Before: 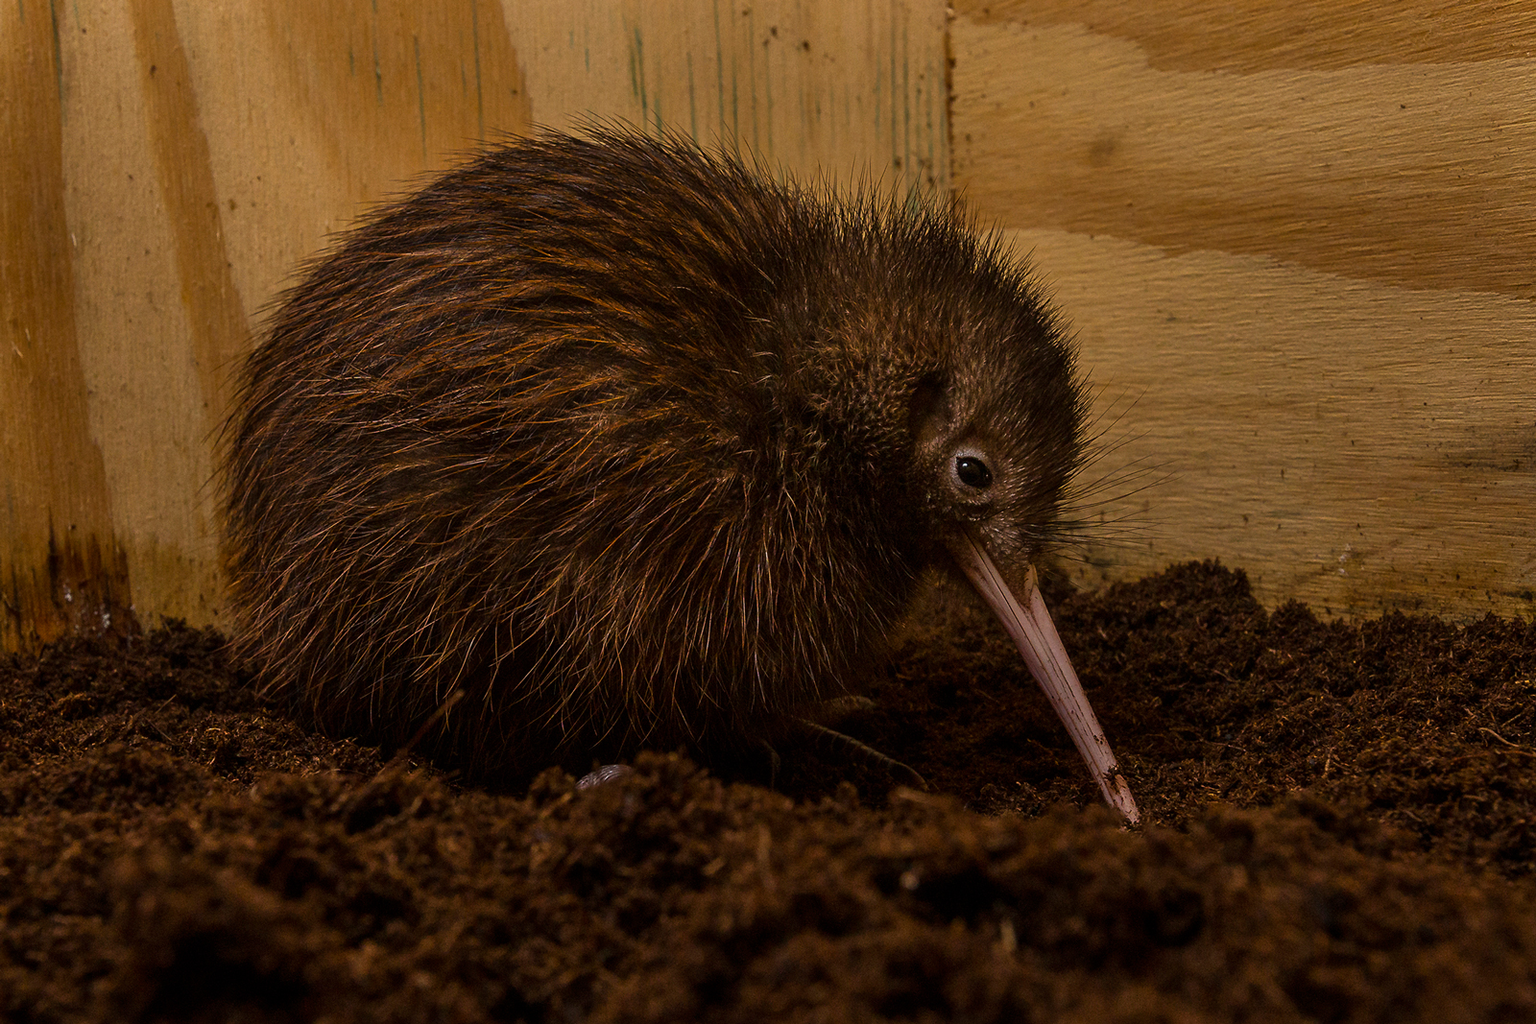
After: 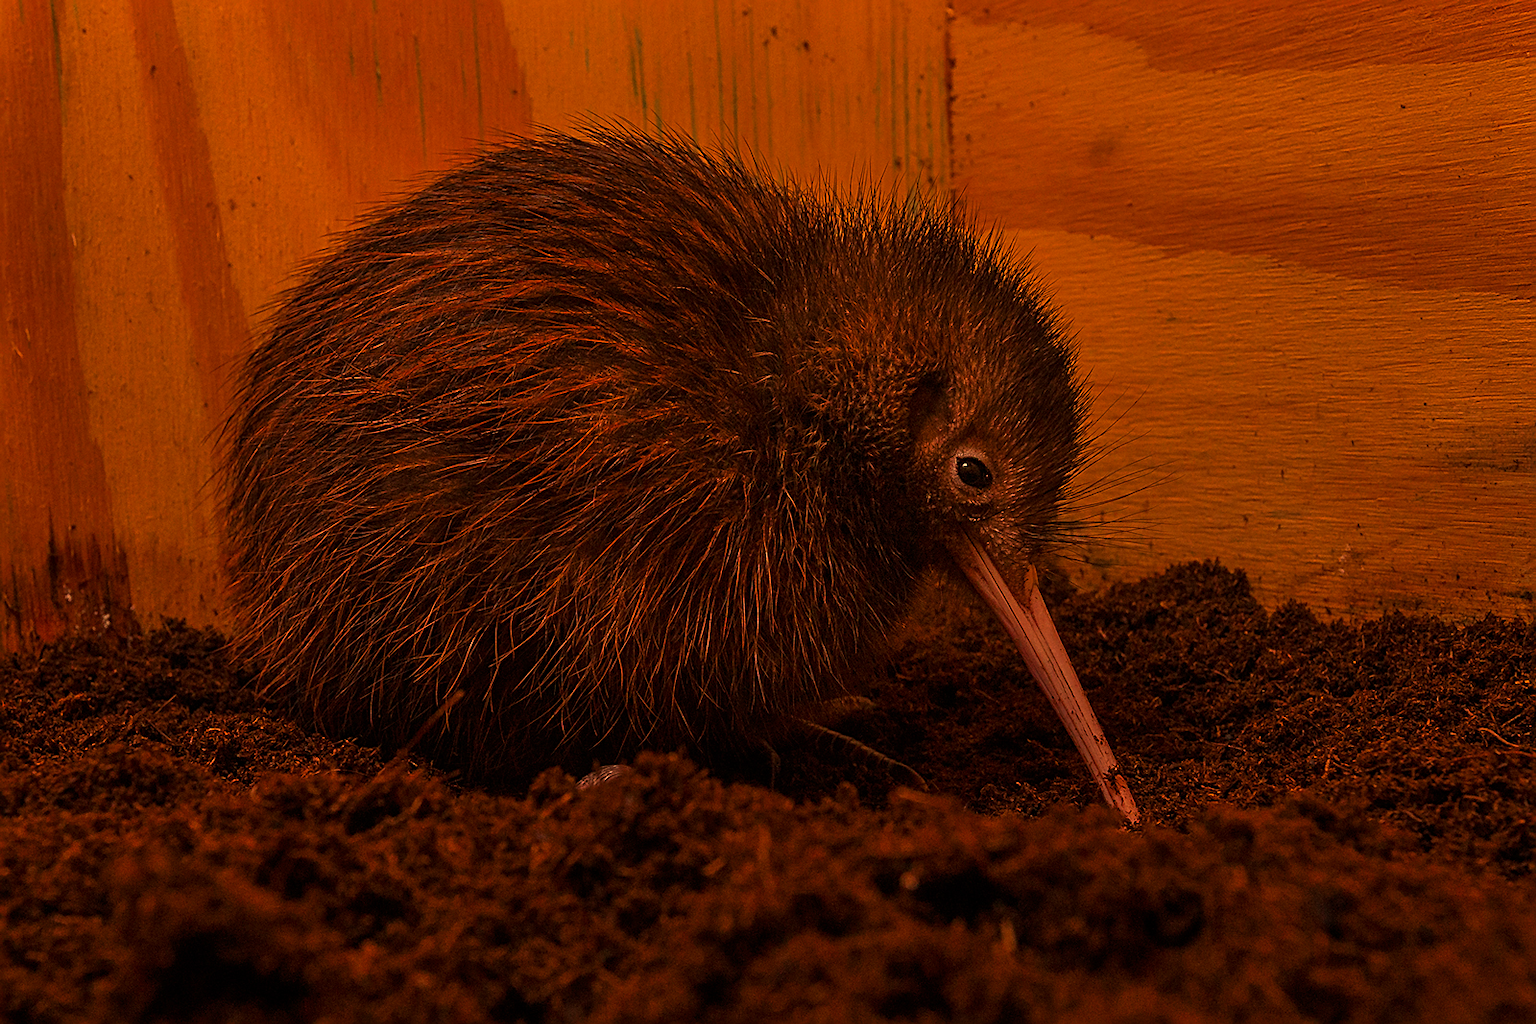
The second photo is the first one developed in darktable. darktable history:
color zones: curves: ch0 [(0.27, 0.396) (0.563, 0.504) (0.75, 0.5) (0.787, 0.307)]
white balance: red 1.467, blue 0.684
sharpen: on, module defaults
